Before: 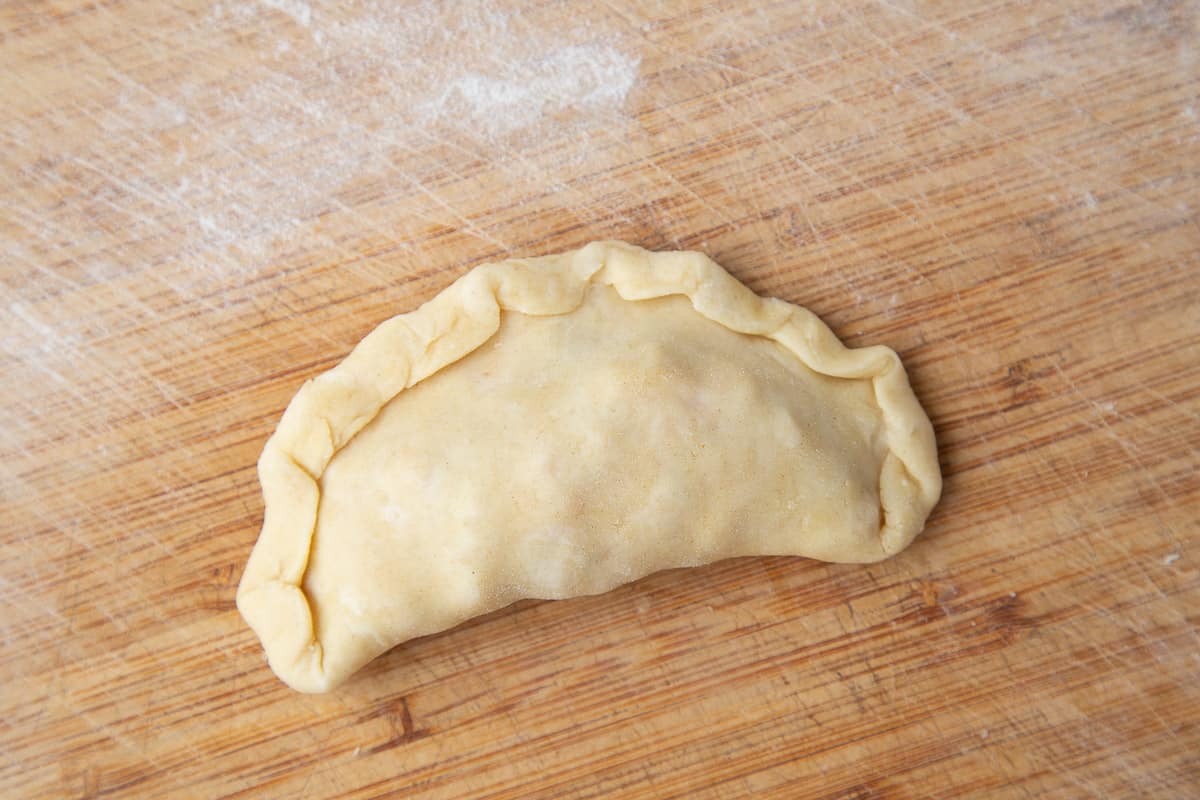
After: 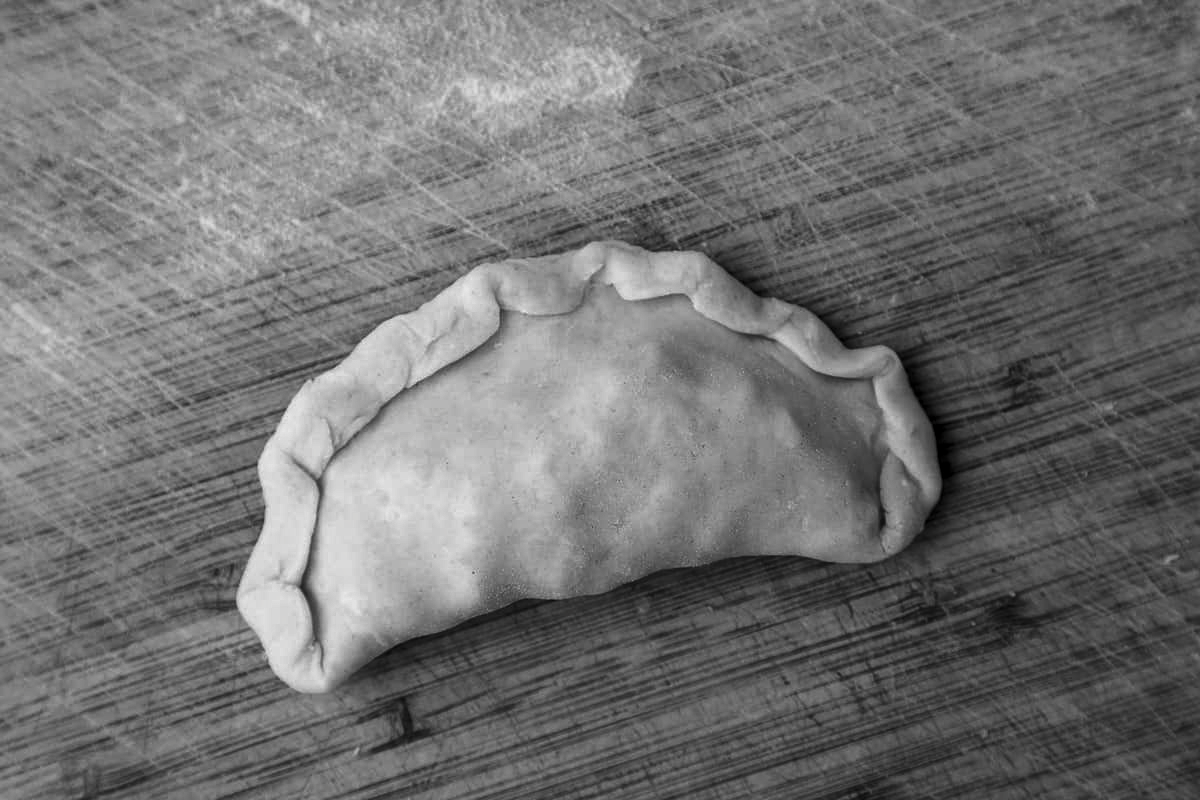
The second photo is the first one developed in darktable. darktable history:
local contrast: on, module defaults
contrast brightness saturation: contrast -0.03, brightness -0.57, saturation -0.998
